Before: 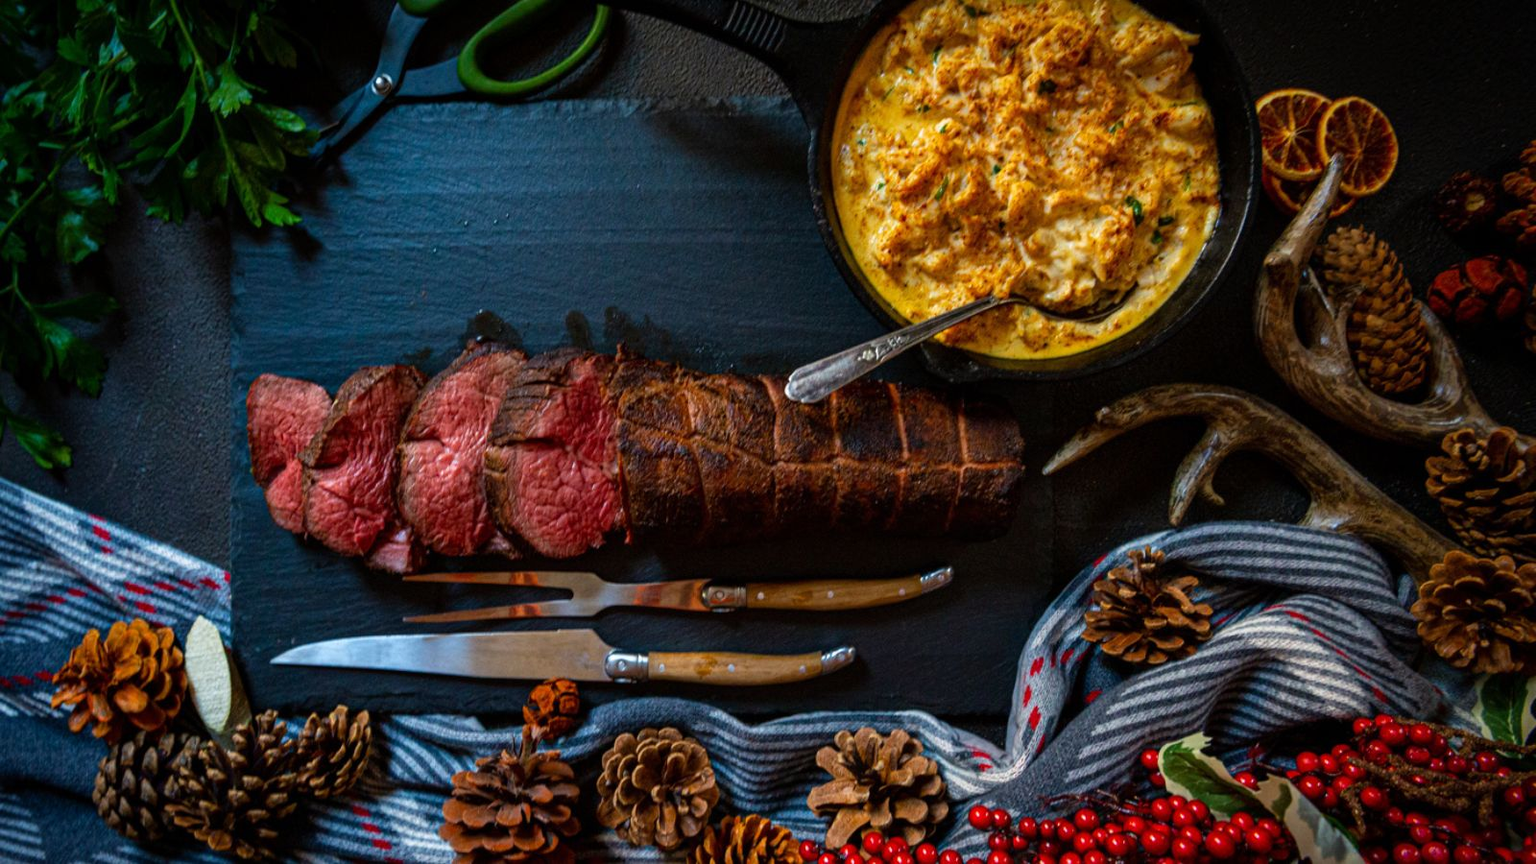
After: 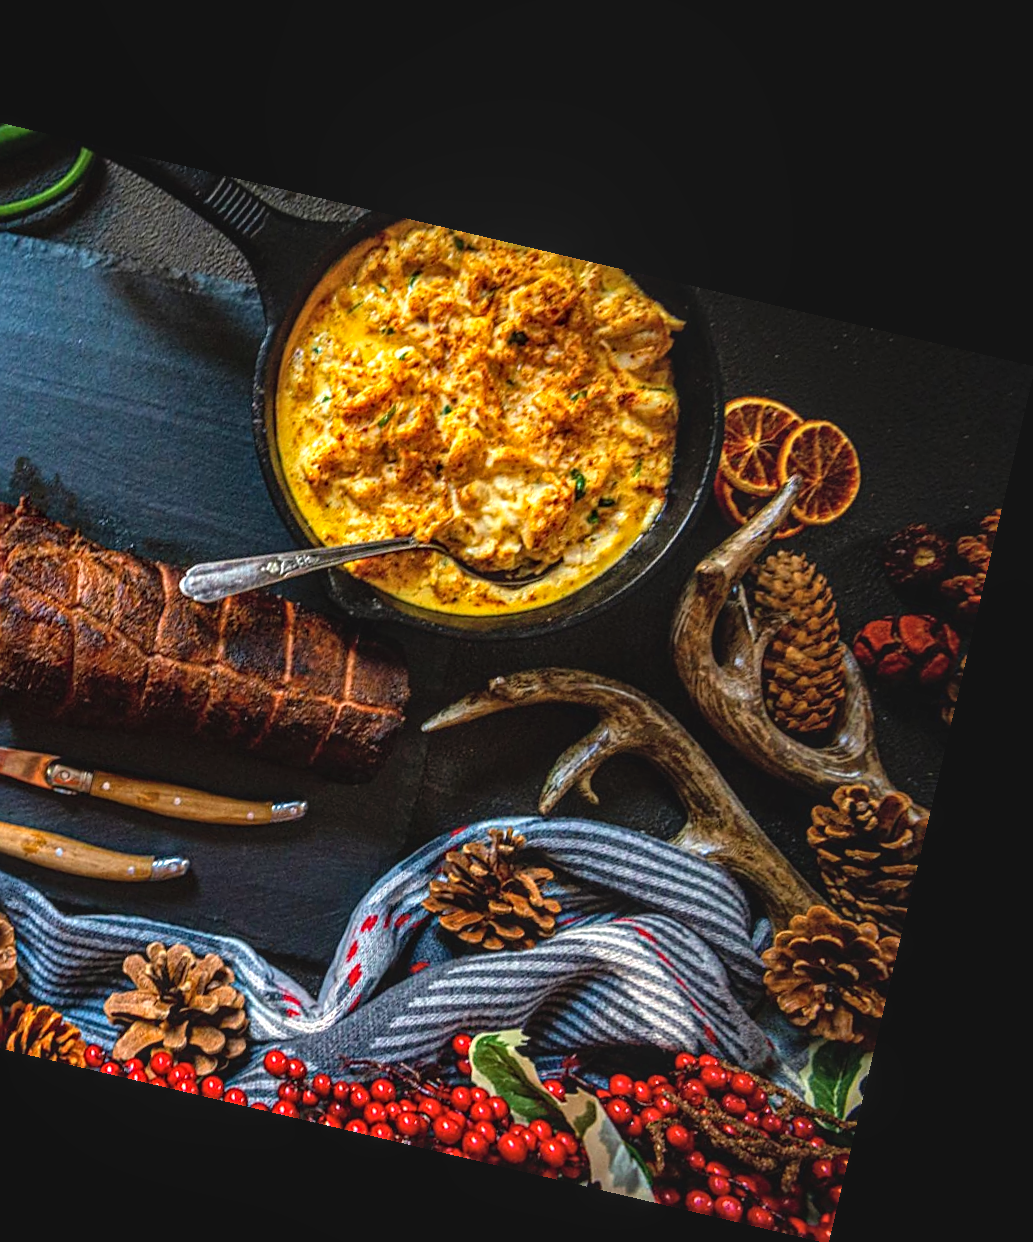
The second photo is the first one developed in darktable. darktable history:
crop: left 41.402%
contrast brightness saturation: contrast -0.1, brightness 0.05, saturation 0.08
local contrast: highlights 61%, detail 143%, midtone range 0.428
exposure: exposure 0.507 EV, compensate highlight preservation false
sharpen: amount 0.478
rotate and perspective: rotation 13.27°, automatic cropping off
